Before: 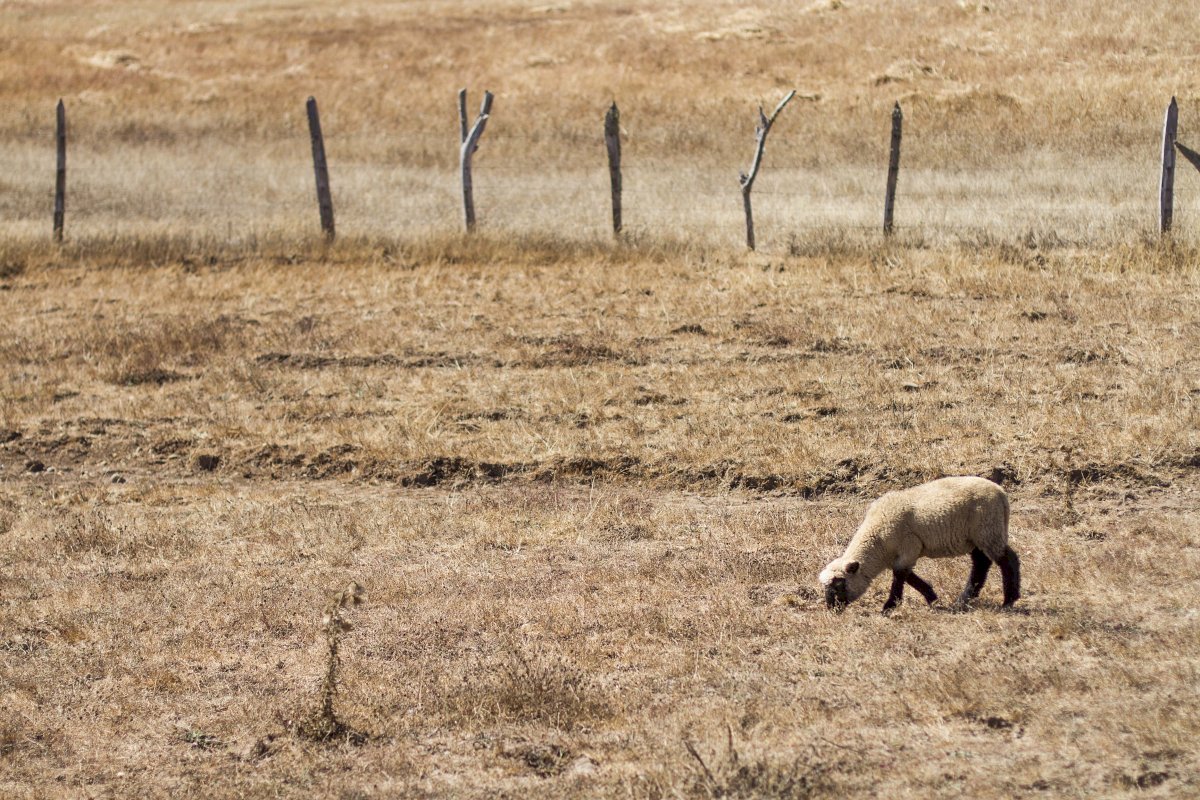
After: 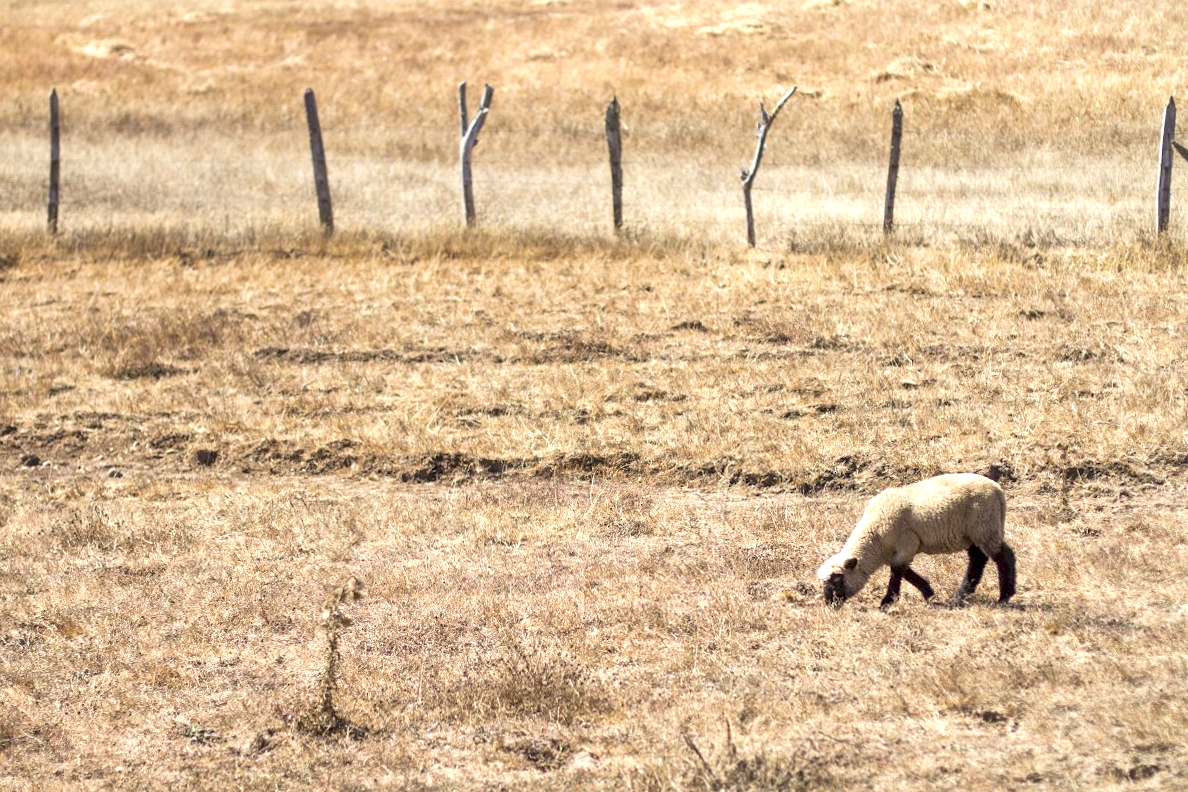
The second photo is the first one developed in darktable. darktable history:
exposure: black level correction 0, exposure 0.7 EV, compensate exposure bias true, compensate highlight preservation false
rotate and perspective: rotation 0.174°, lens shift (vertical) 0.013, lens shift (horizontal) 0.019, shear 0.001, automatic cropping original format, crop left 0.007, crop right 0.991, crop top 0.016, crop bottom 0.997
